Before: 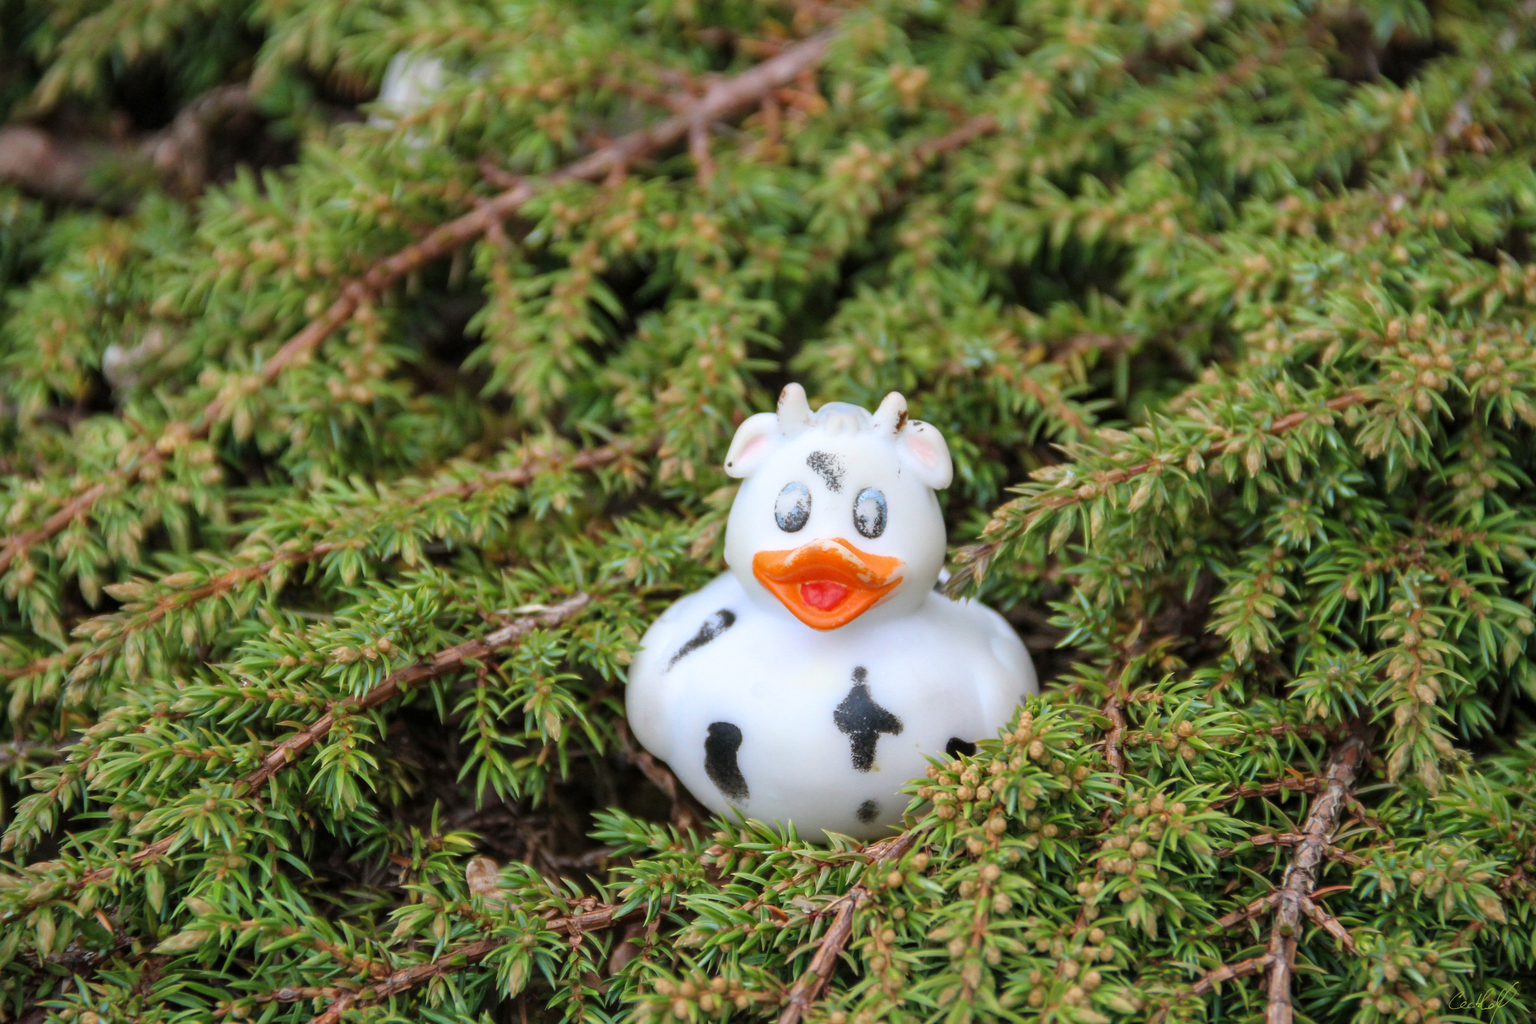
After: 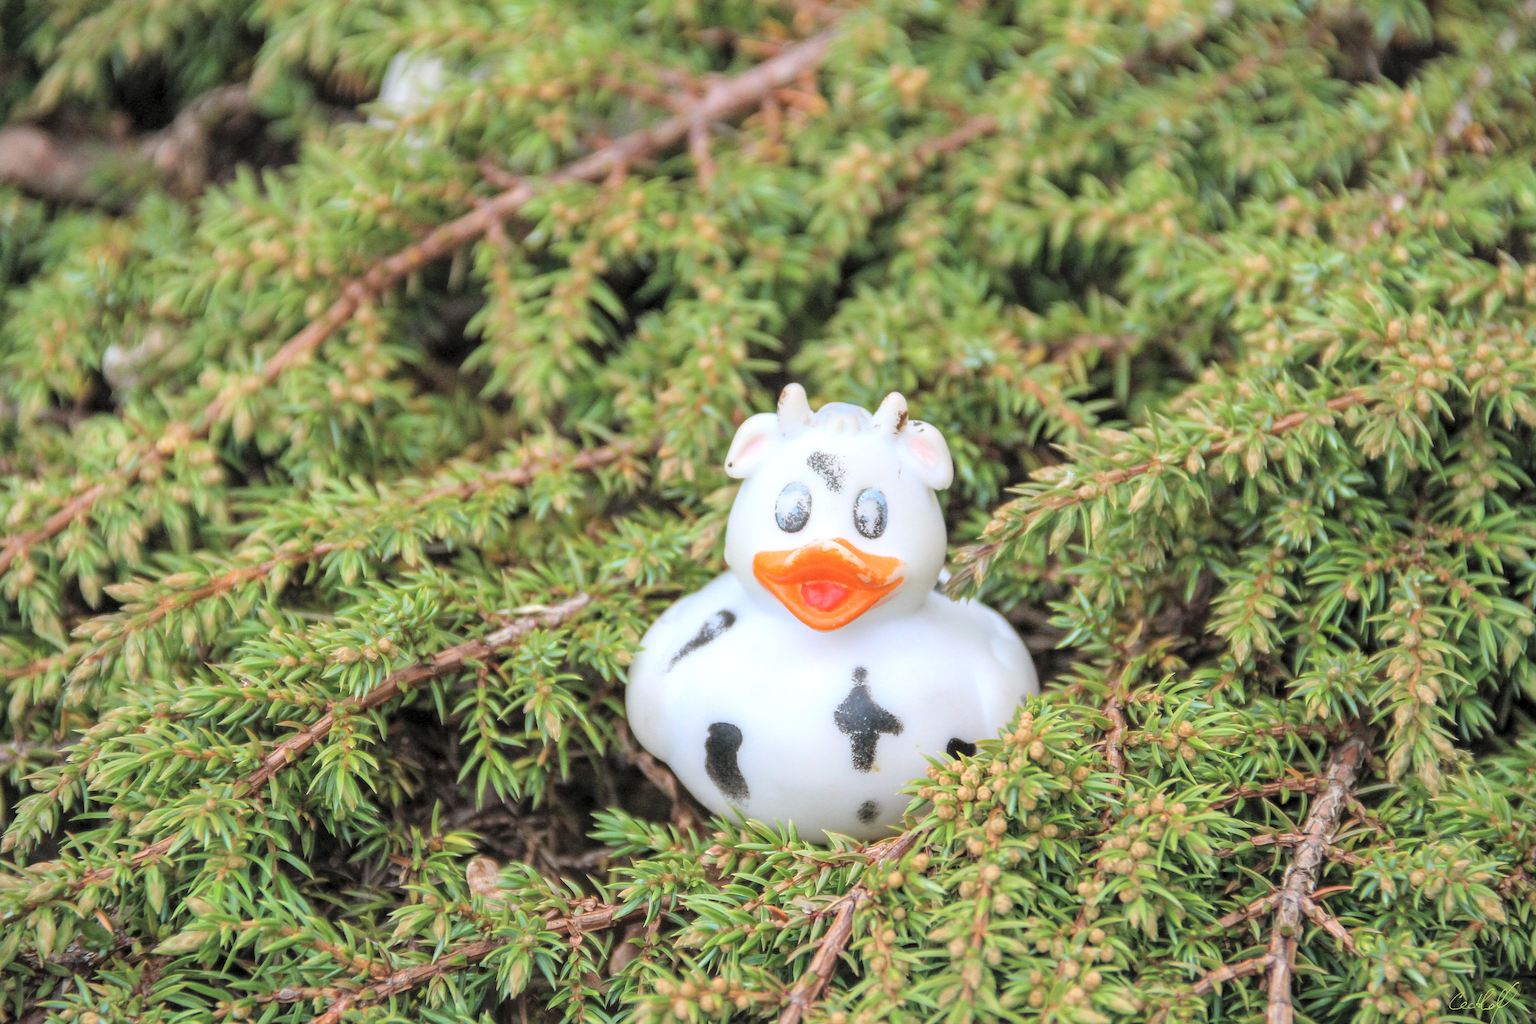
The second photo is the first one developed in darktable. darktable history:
local contrast: highlights 100%, shadows 100%, detail 131%, midtone range 0.2
sharpen: on, module defaults
contrast brightness saturation: brightness 0.28
